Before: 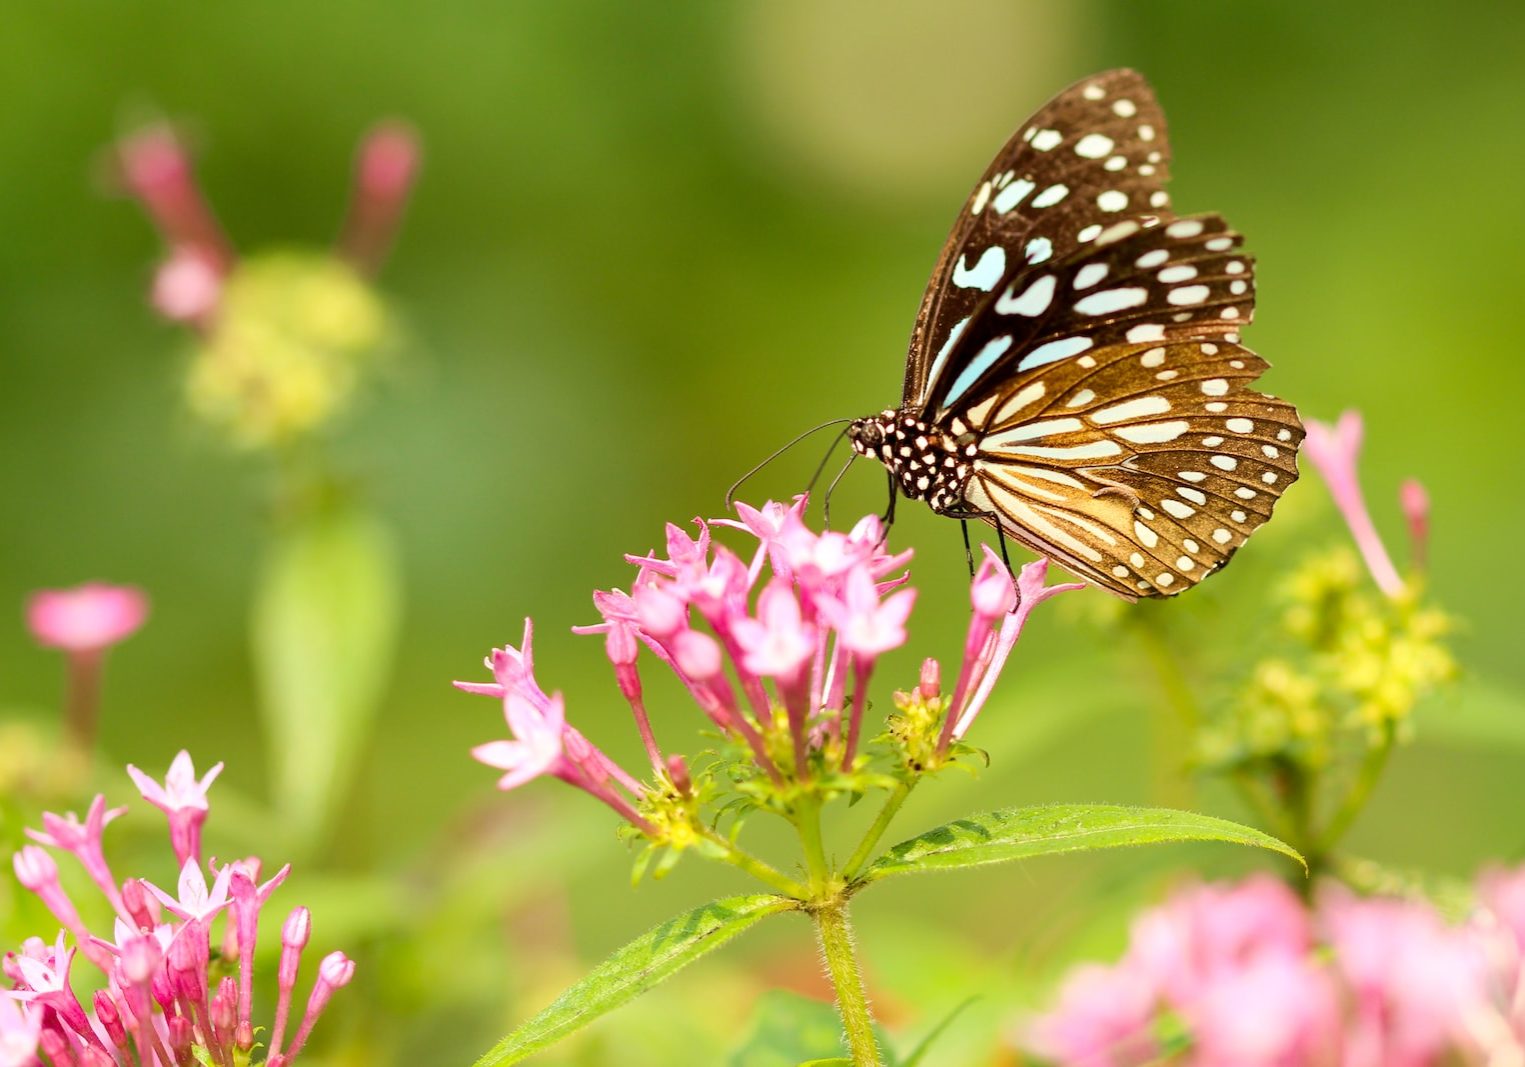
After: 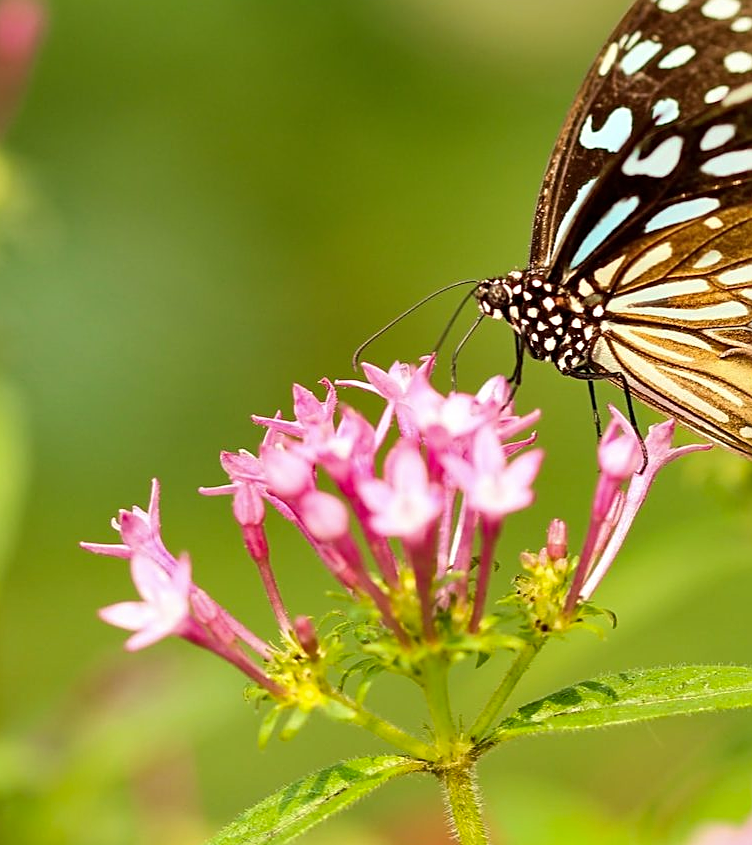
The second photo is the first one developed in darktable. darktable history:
shadows and highlights: shadows color adjustment 97.67%, low approximation 0.01, soften with gaussian
crop and rotate: angle 0.017°, left 24.464%, top 13.08%, right 26.161%, bottom 7.665%
sharpen: on, module defaults
